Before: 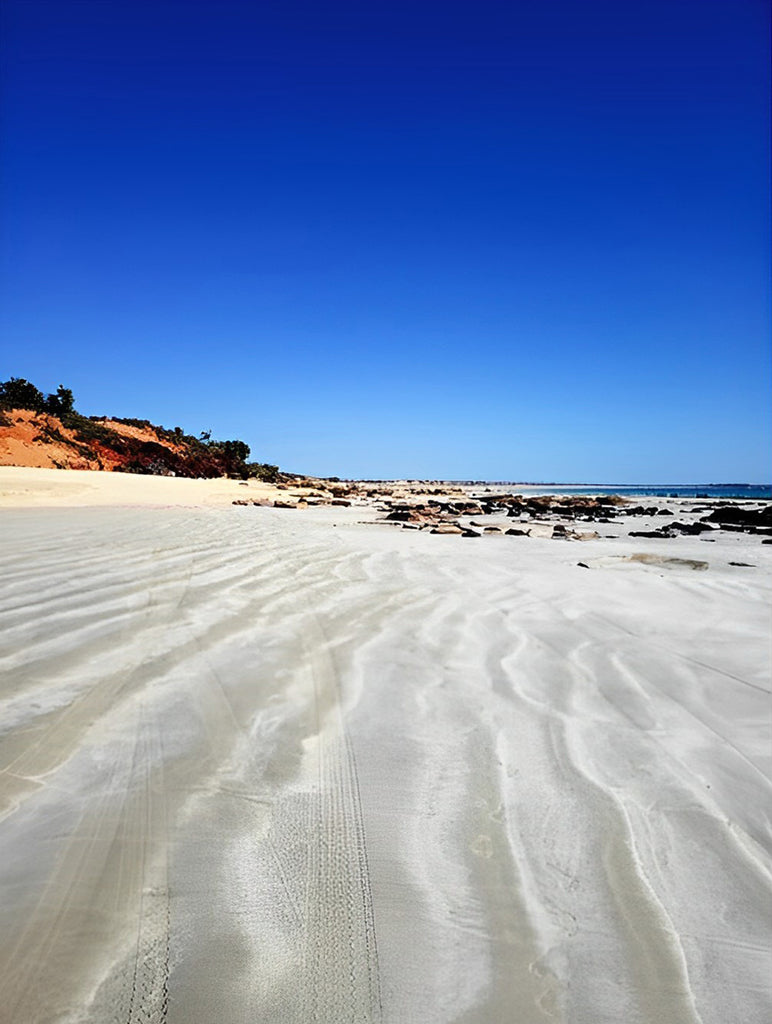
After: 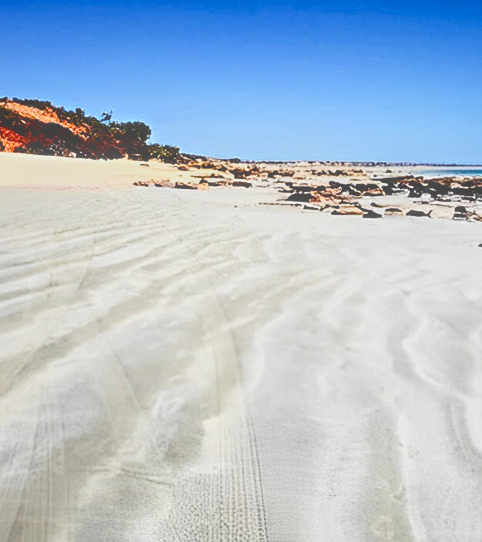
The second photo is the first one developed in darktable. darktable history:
contrast brightness saturation: contrast 0.336, brightness -0.083, saturation 0.175
local contrast: highlights 72%, shadows 12%, midtone range 0.194
filmic rgb: black relative exposure -8.14 EV, white relative exposure 3.77 EV, hardness 4.43, iterations of high-quality reconstruction 0
crop: left 12.905%, top 31.229%, right 24.623%, bottom 15.746%
